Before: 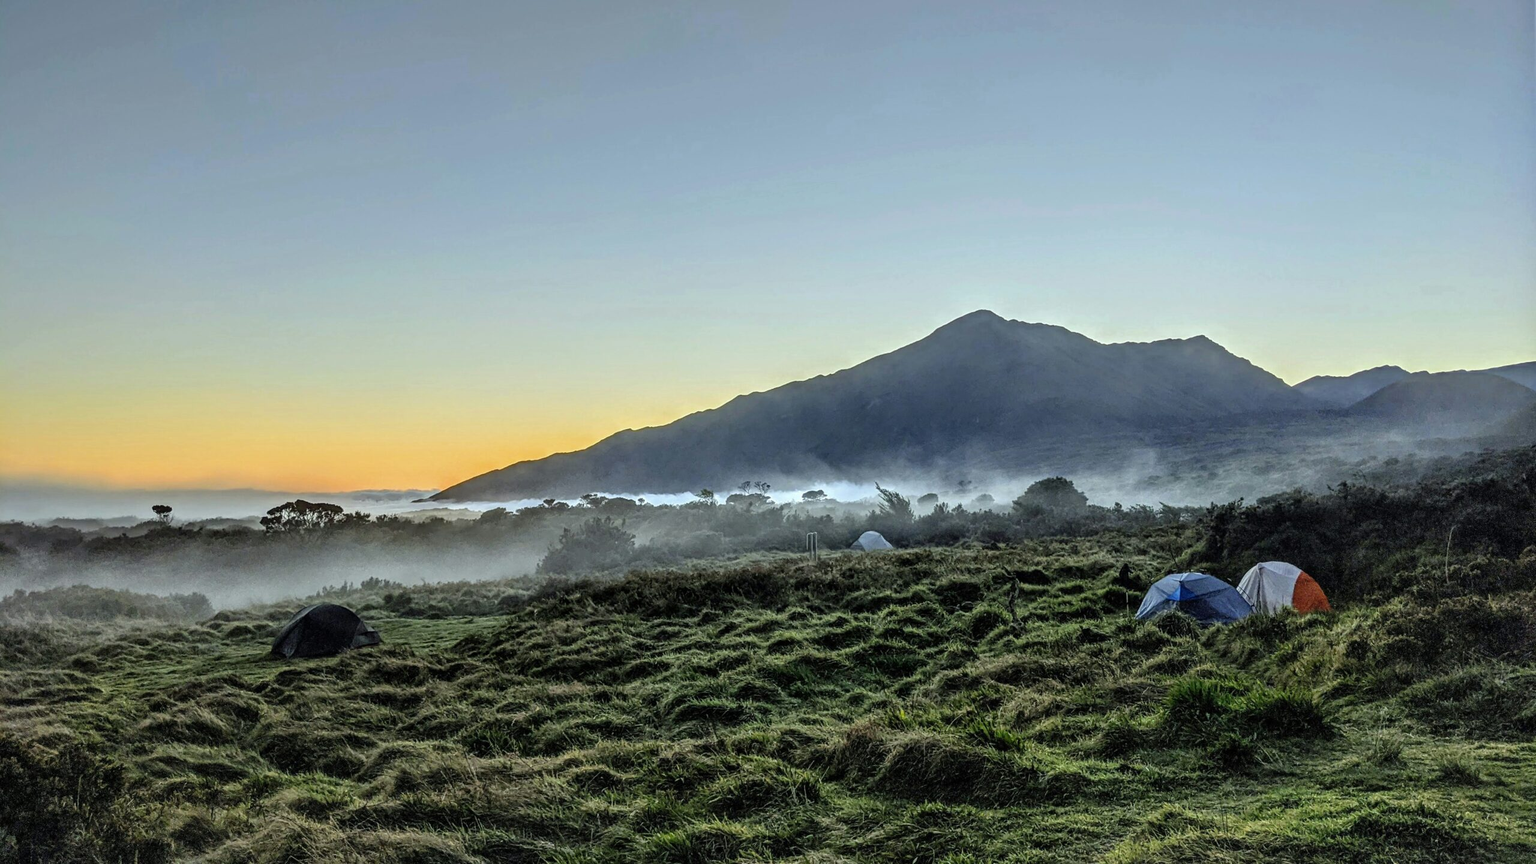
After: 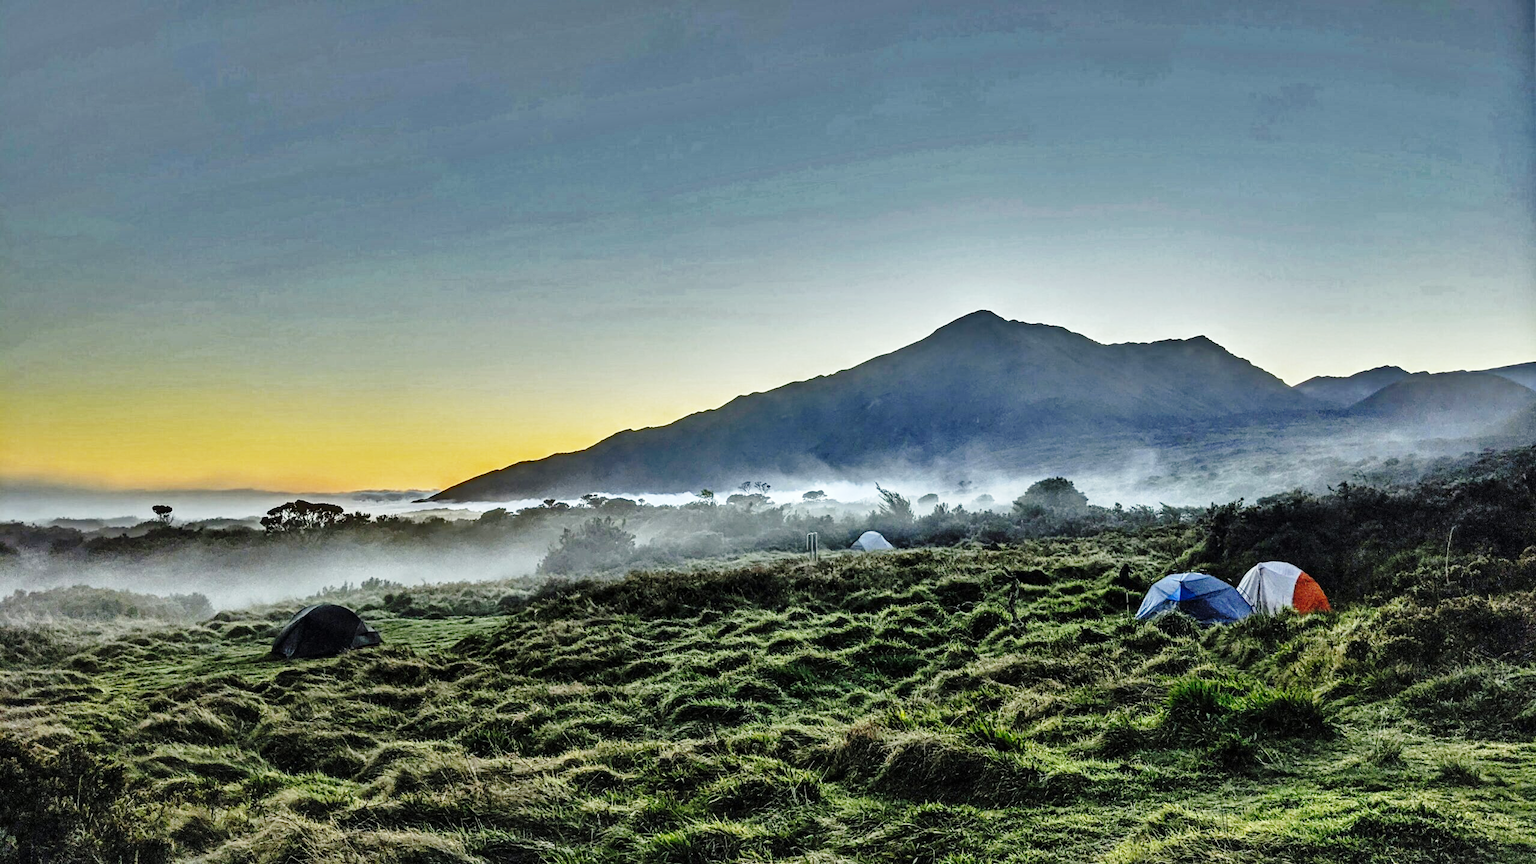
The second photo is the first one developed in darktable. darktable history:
shadows and highlights: shadows 19.13, highlights -83.41, soften with gaussian
base curve: curves: ch0 [(0, 0) (0.028, 0.03) (0.121, 0.232) (0.46, 0.748) (0.859, 0.968) (1, 1)], preserve colors none
